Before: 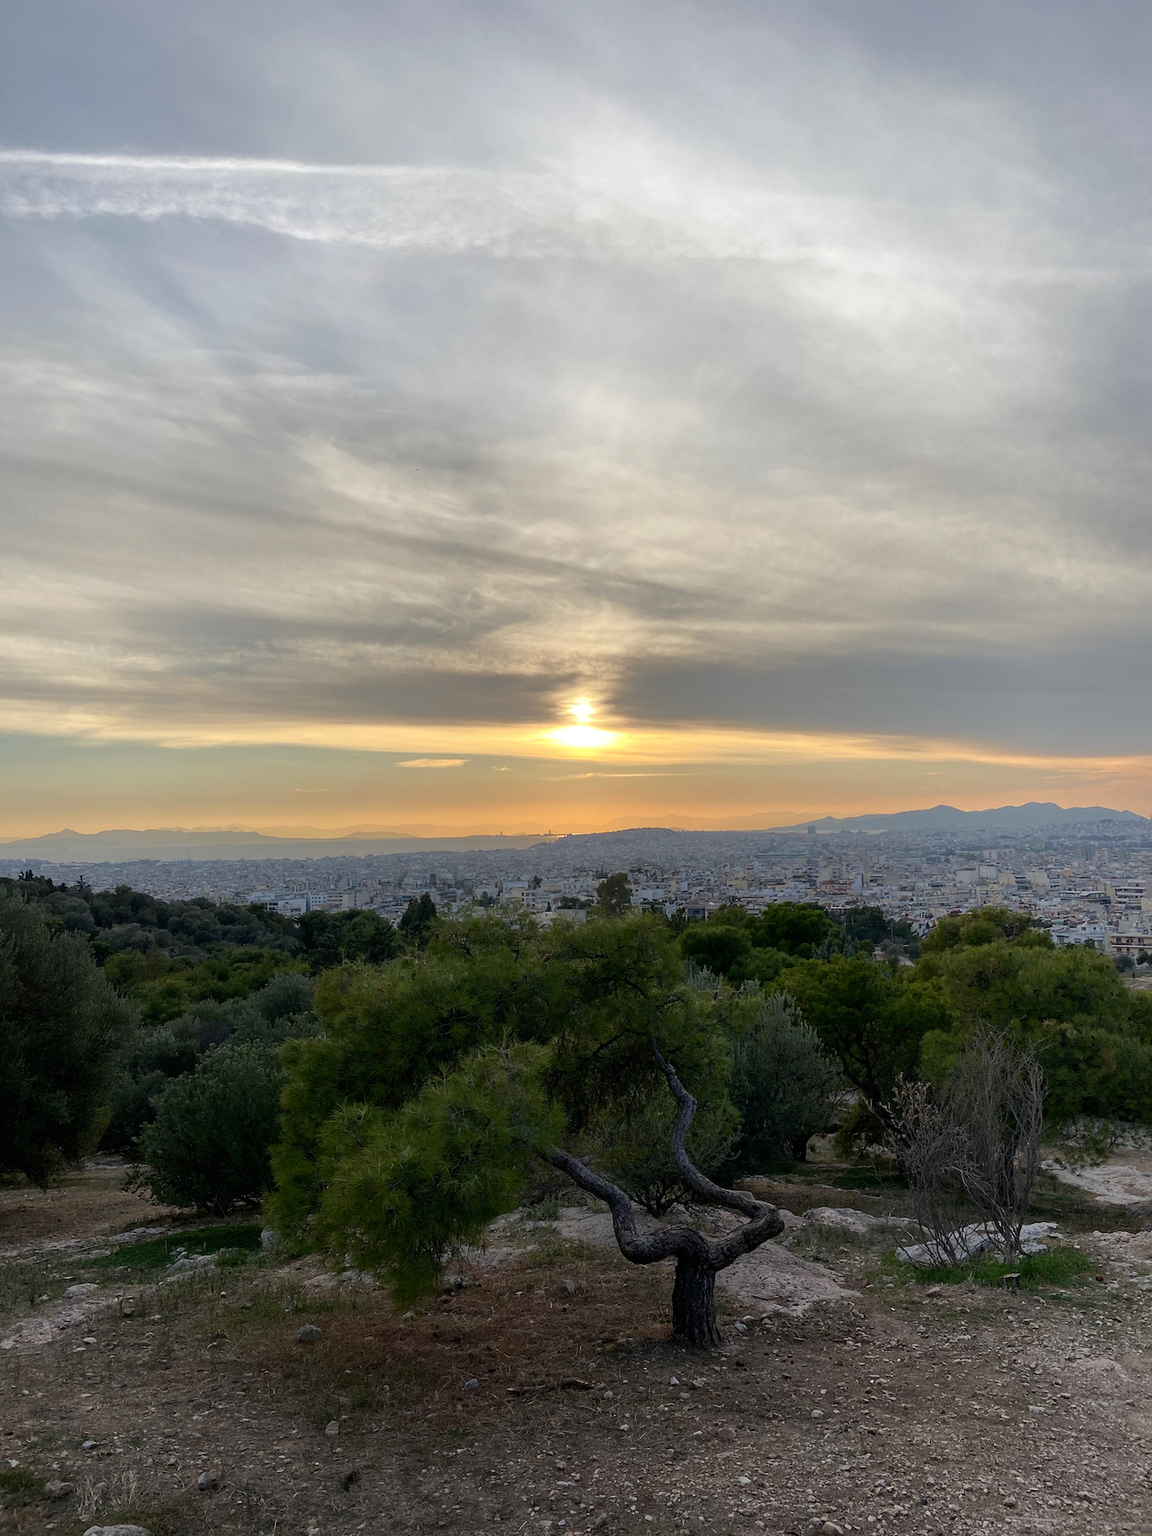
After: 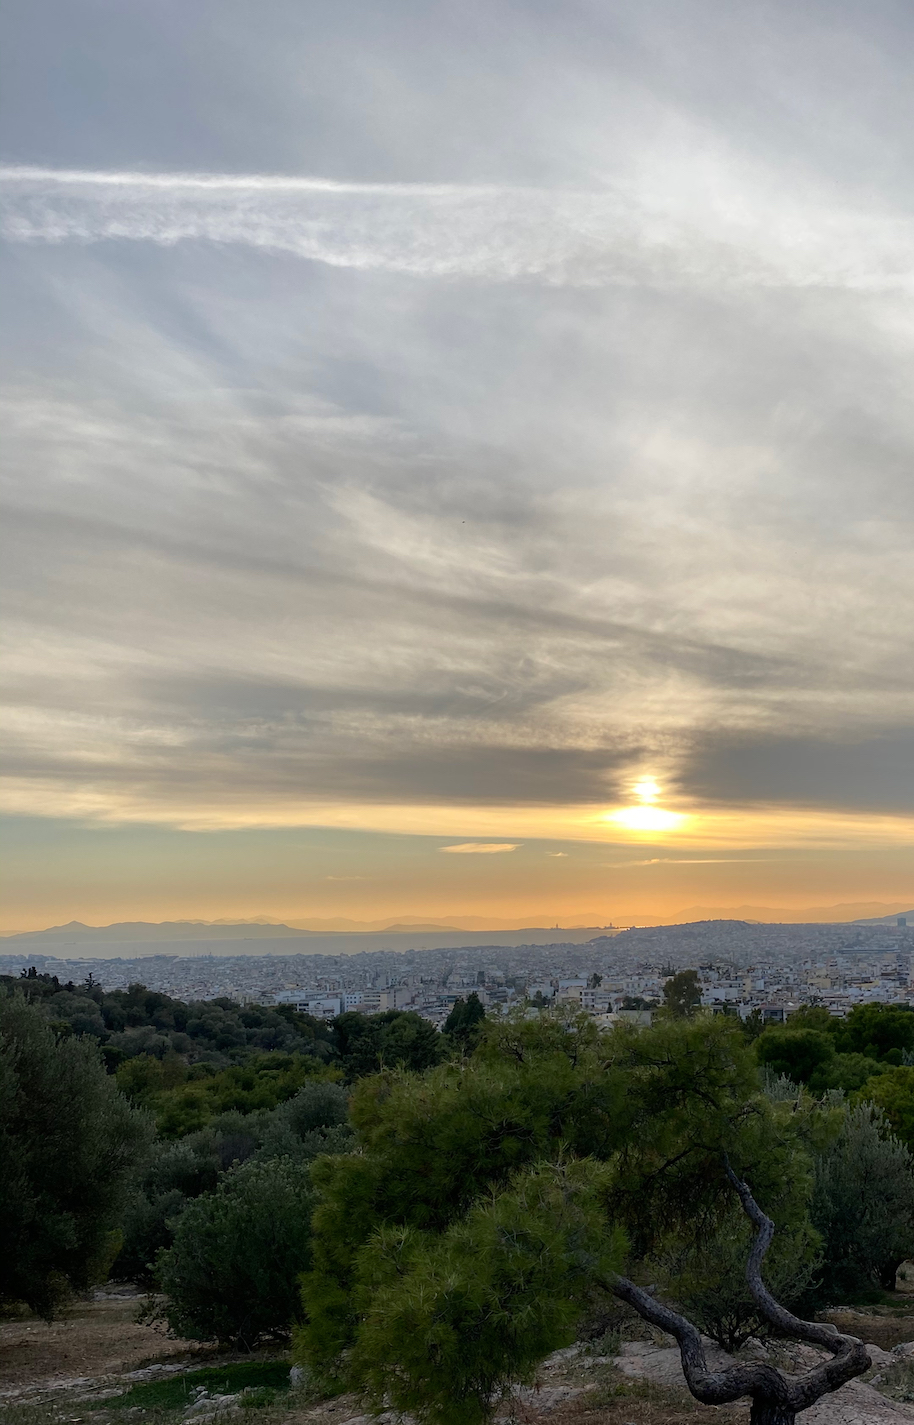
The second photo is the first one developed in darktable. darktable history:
crop: right 28.585%, bottom 16.464%
